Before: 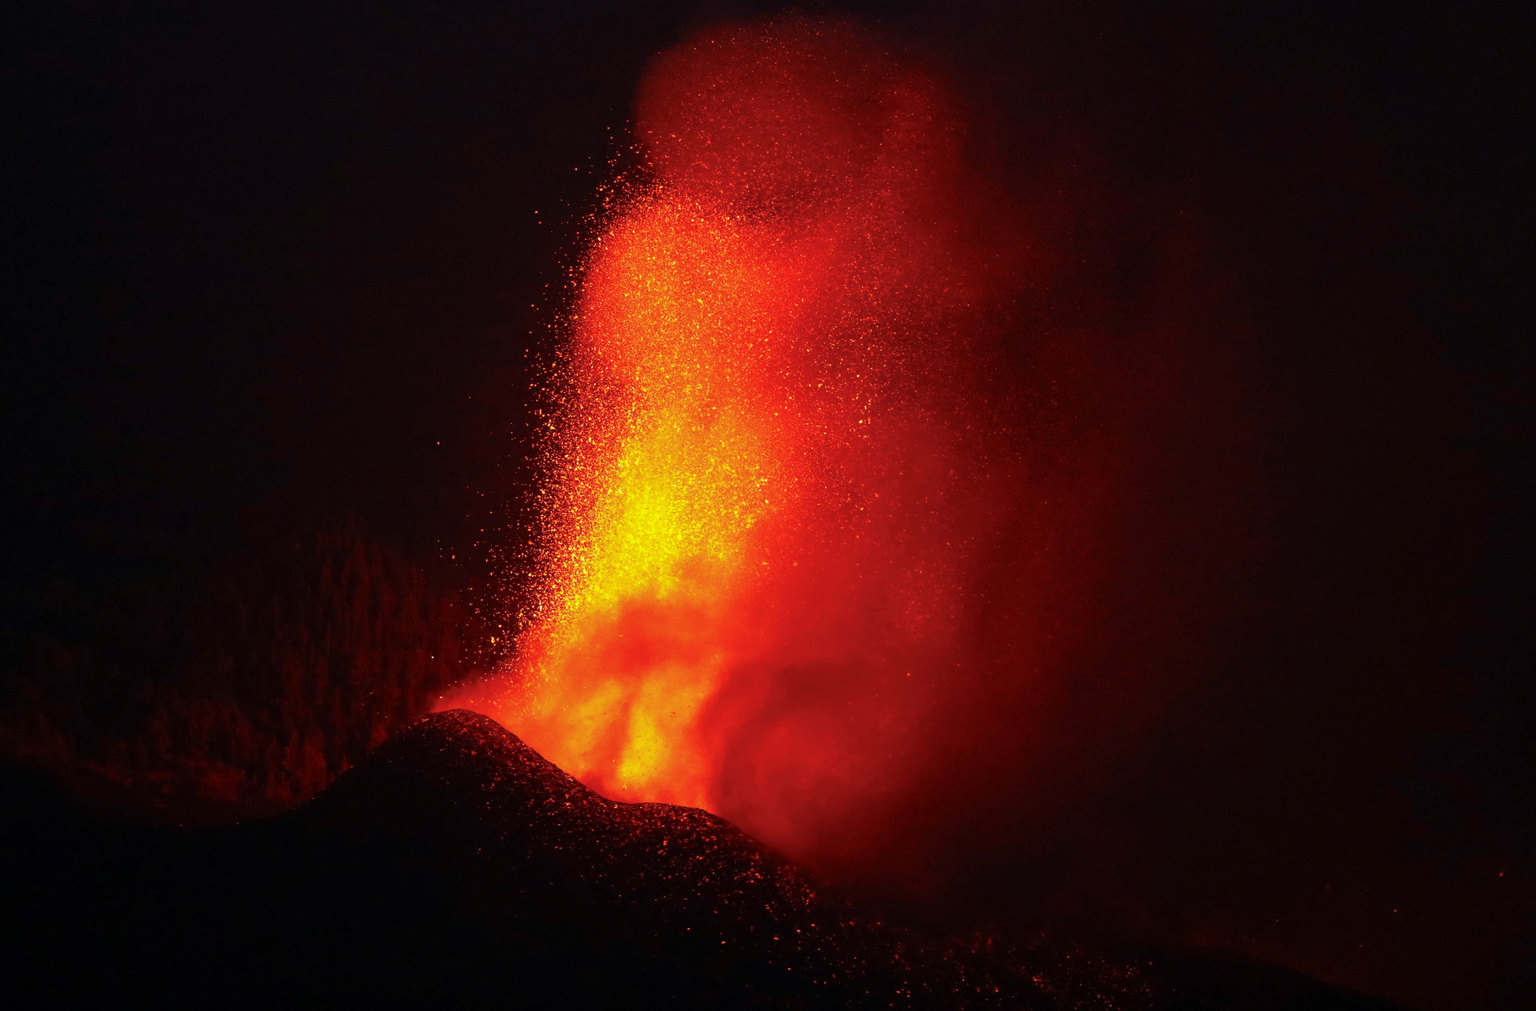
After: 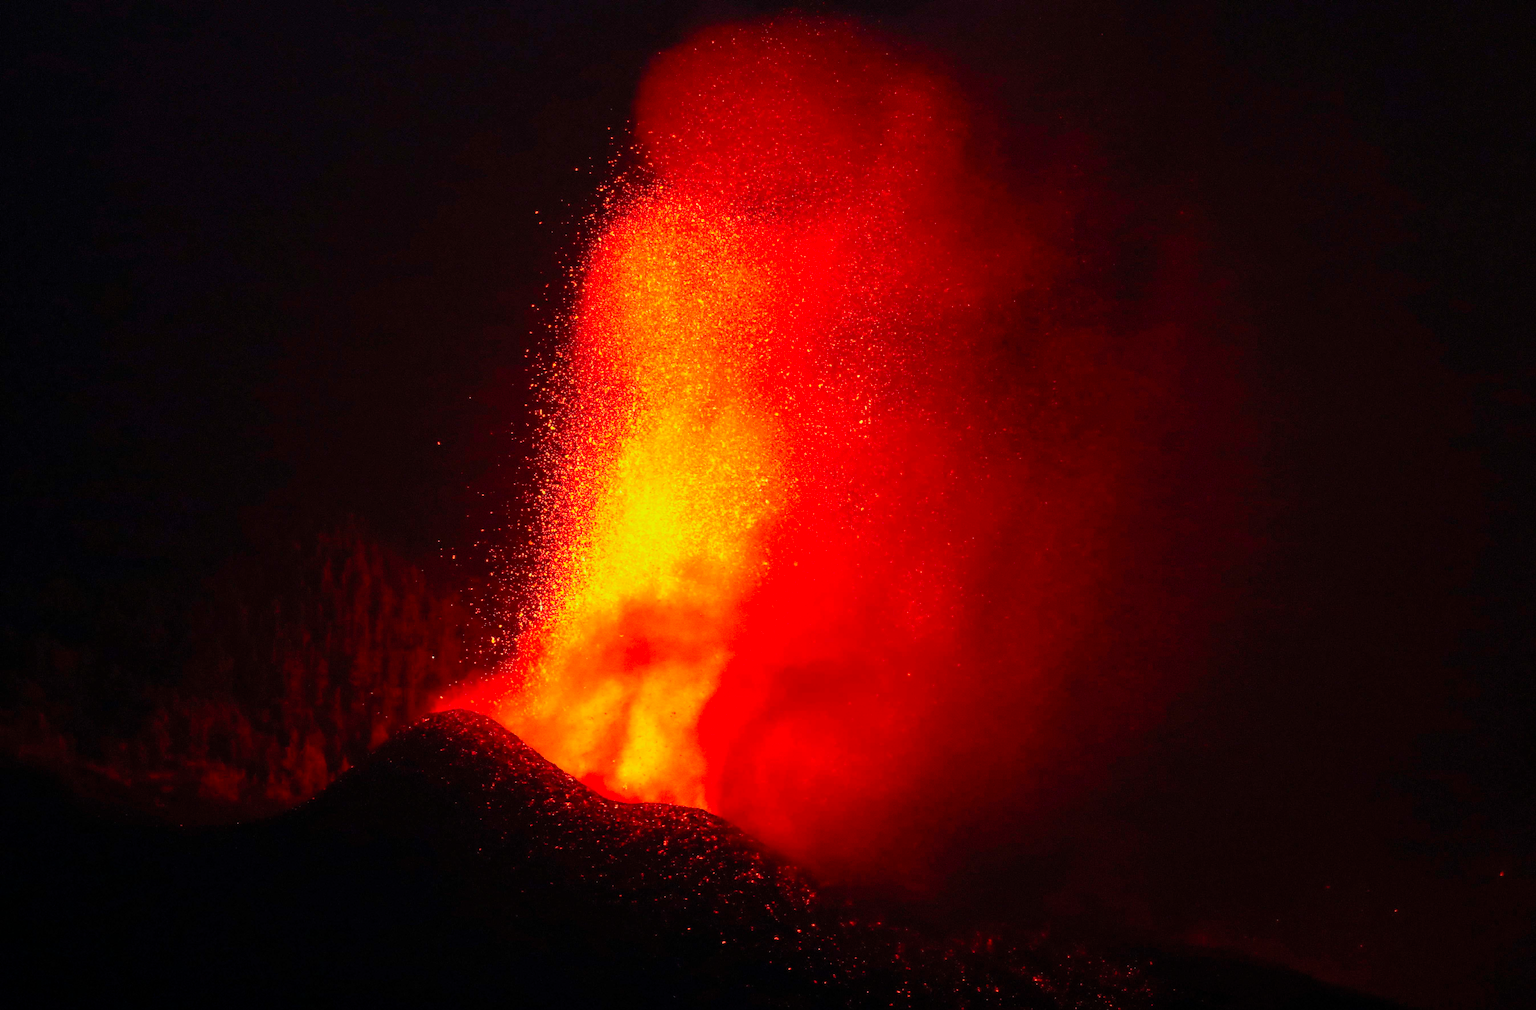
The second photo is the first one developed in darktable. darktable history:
contrast brightness saturation: contrast 0.2, brightness 0.16, saturation 0.22
filmic rgb: black relative exposure -16 EV, threshold -0.33 EV, transition 3.19 EV, structure ↔ texture 100%, target black luminance 0%, hardness 7.57, latitude 72.96%, contrast 0.908, highlights saturation mix 10%, shadows ↔ highlights balance -0.38%, add noise in highlights 0, preserve chrominance no, color science v4 (2020), iterations of high-quality reconstruction 10, enable highlight reconstruction true
